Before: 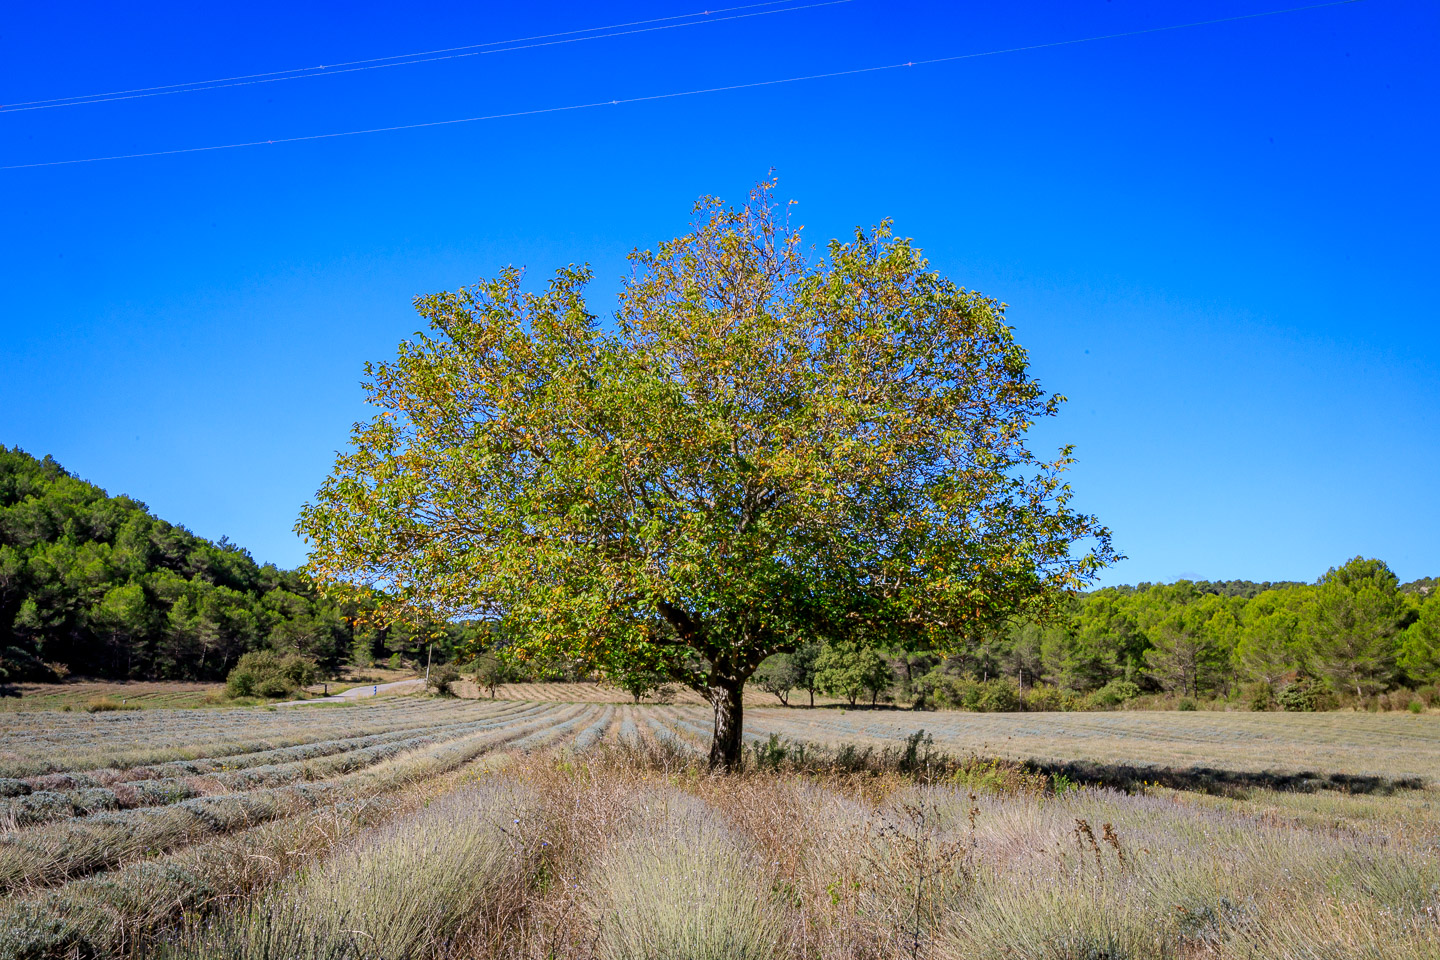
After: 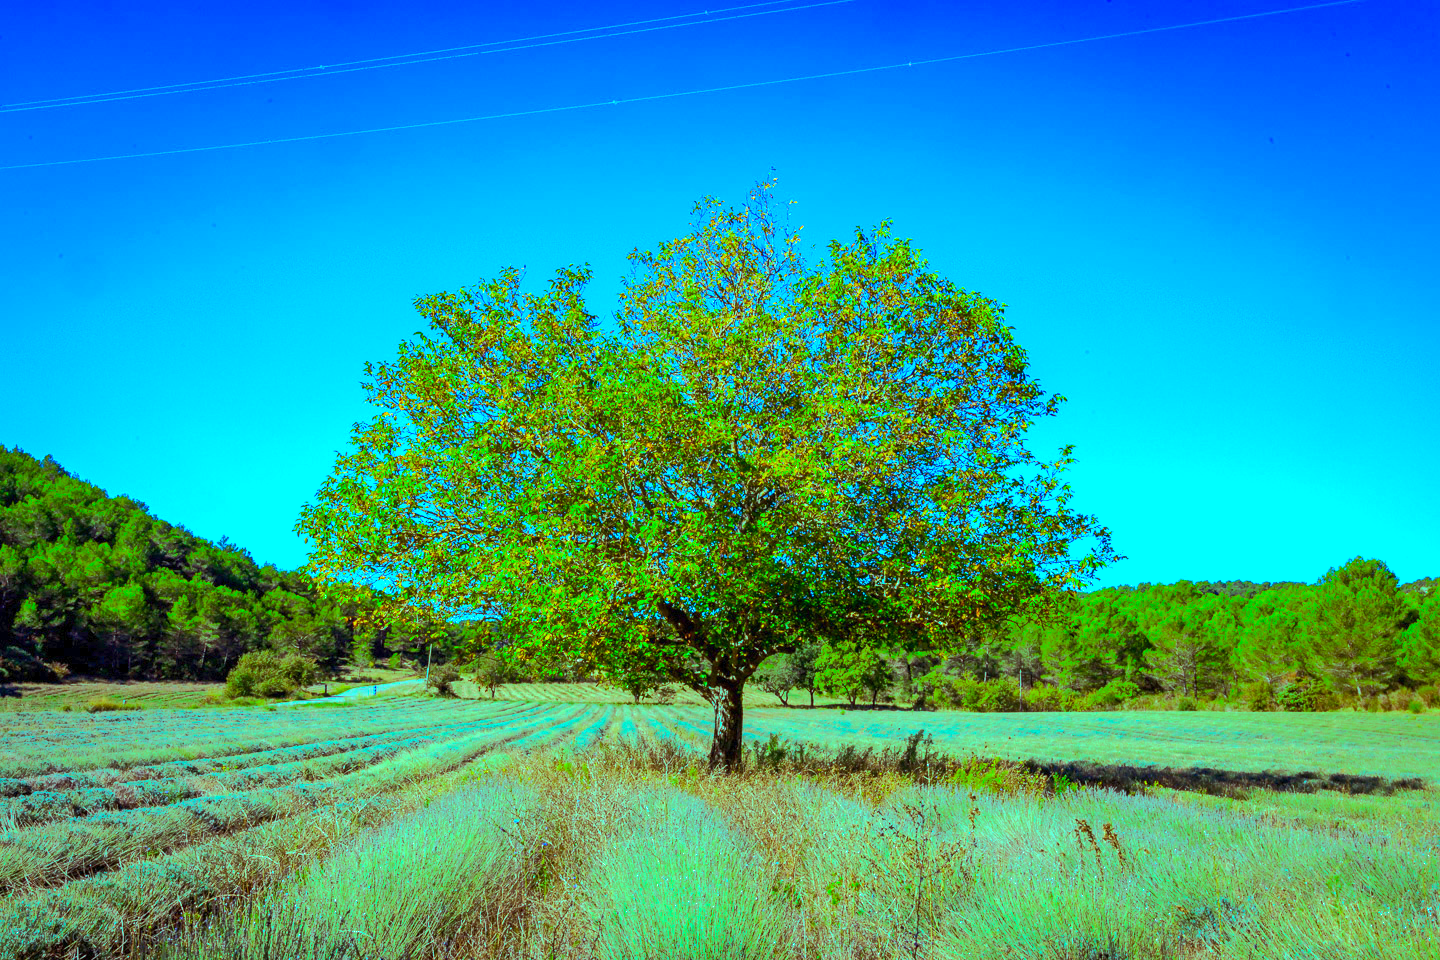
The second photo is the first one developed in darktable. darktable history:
shadows and highlights: highlights color adjustment 89.14%
color balance rgb: highlights gain › luminance 19.81%, highlights gain › chroma 13.136%, highlights gain › hue 172.23°, perceptual saturation grading › global saturation 0.108%, perceptual brilliance grading › mid-tones 9.031%, perceptual brilliance grading › shadows 15.808%, global vibrance 50.354%
tone curve: curves: ch0 [(0, 0) (0.003, 0.009) (0.011, 0.019) (0.025, 0.034) (0.044, 0.057) (0.069, 0.082) (0.1, 0.104) (0.136, 0.131) (0.177, 0.165) (0.224, 0.212) (0.277, 0.279) (0.335, 0.342) (0.399, 0.401) (0.468, 0.477) (0.543, 0.572) (0.623, 0.675) (0.709, 0.772) (0.801, 0.85) (0.898, 0.942) (1, 1)], color space Lab, linked channels, preserve colors none
